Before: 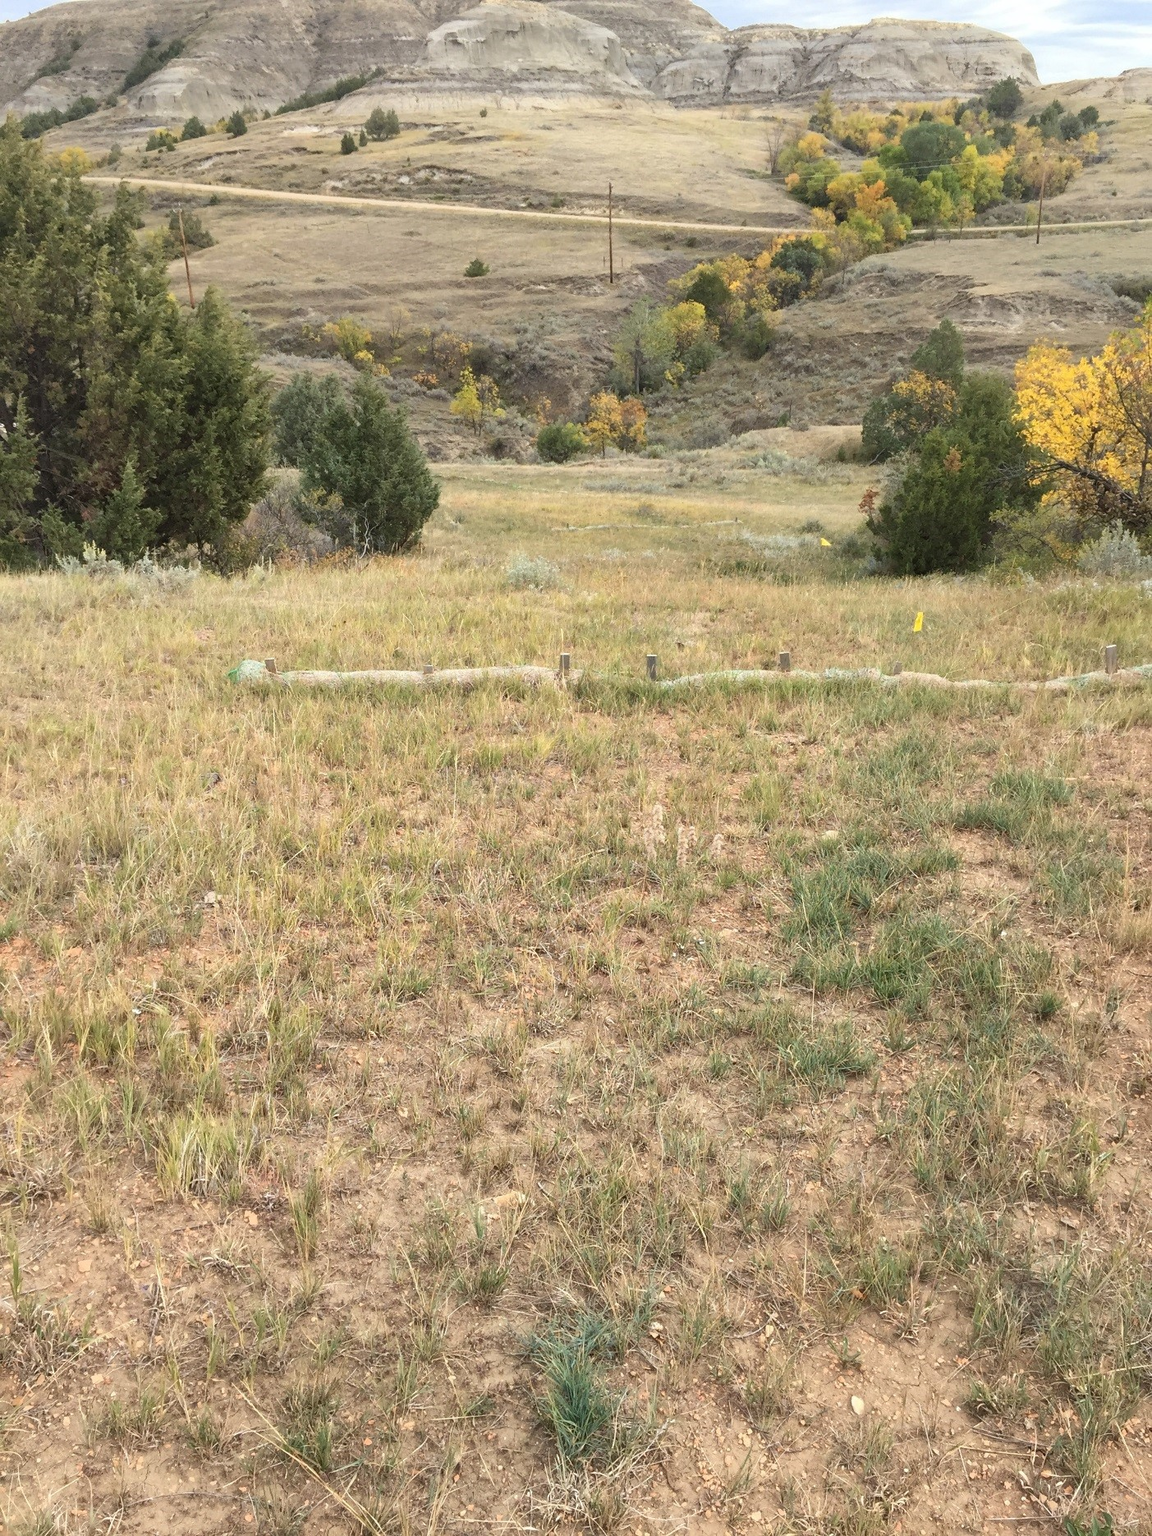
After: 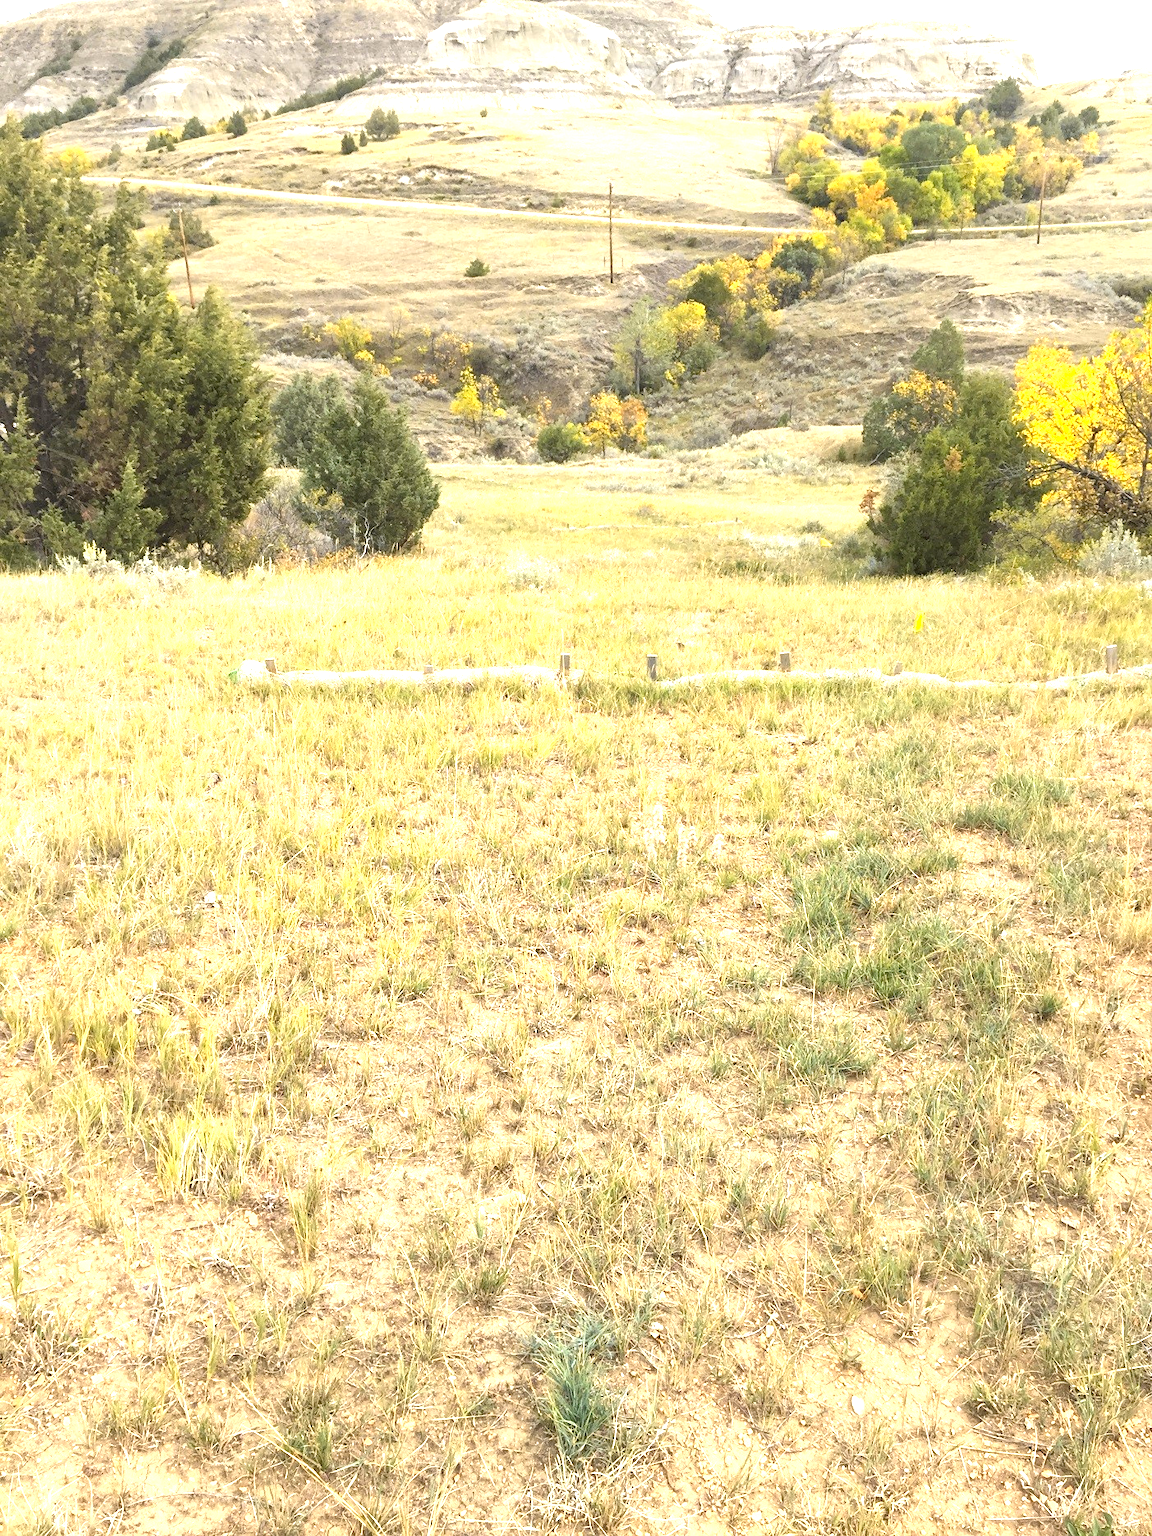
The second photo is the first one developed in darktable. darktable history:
white balance: emerald 1
exposure: black level correction 0, exposure 1.2 EV, compensate highlight preservation false
color contrast: green-magenta contrast 0.85, blue-yellow contrast 1.25, unbound 0
